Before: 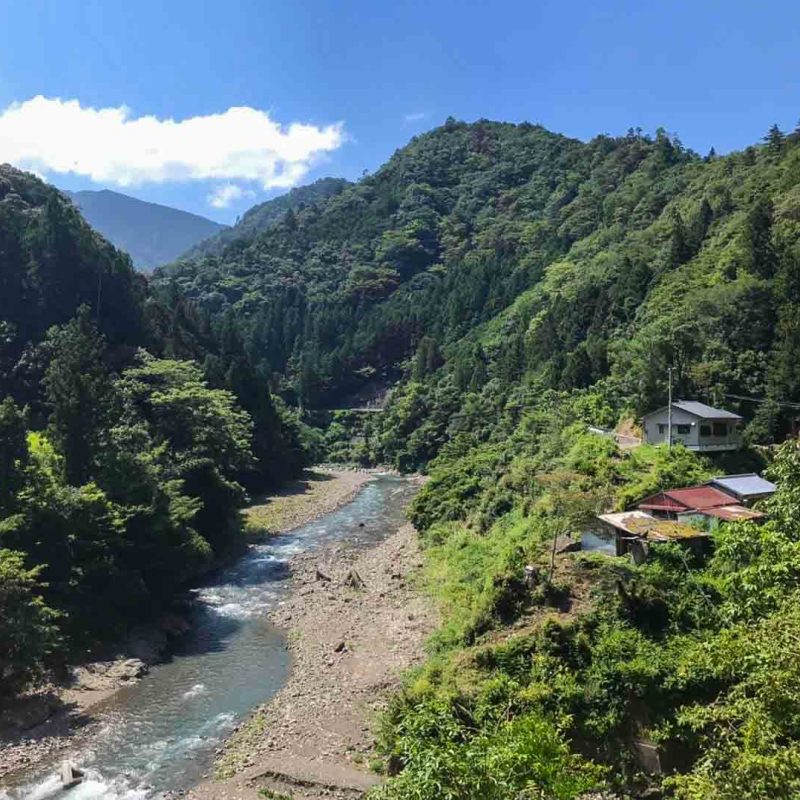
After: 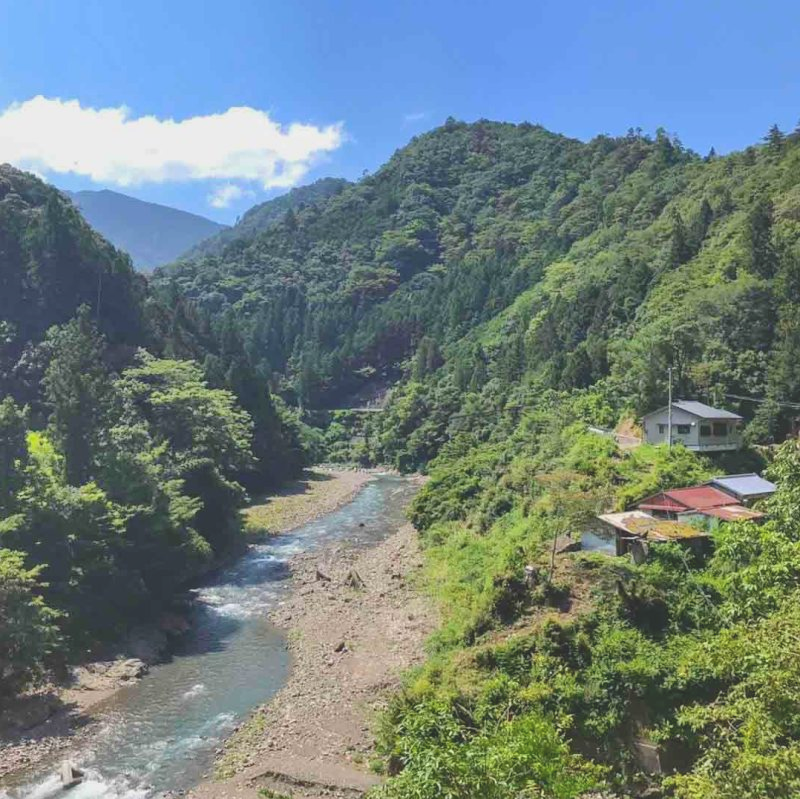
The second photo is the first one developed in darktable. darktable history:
contrast brightness saturation: contrast -0.28
crop: bottom 0.071%
shadows and highlights: radius 110.86, shadows 51.09, white point adjustment 9.16, highlights -4.17, highlights color adjustment 32.2%, soften with gaussian
